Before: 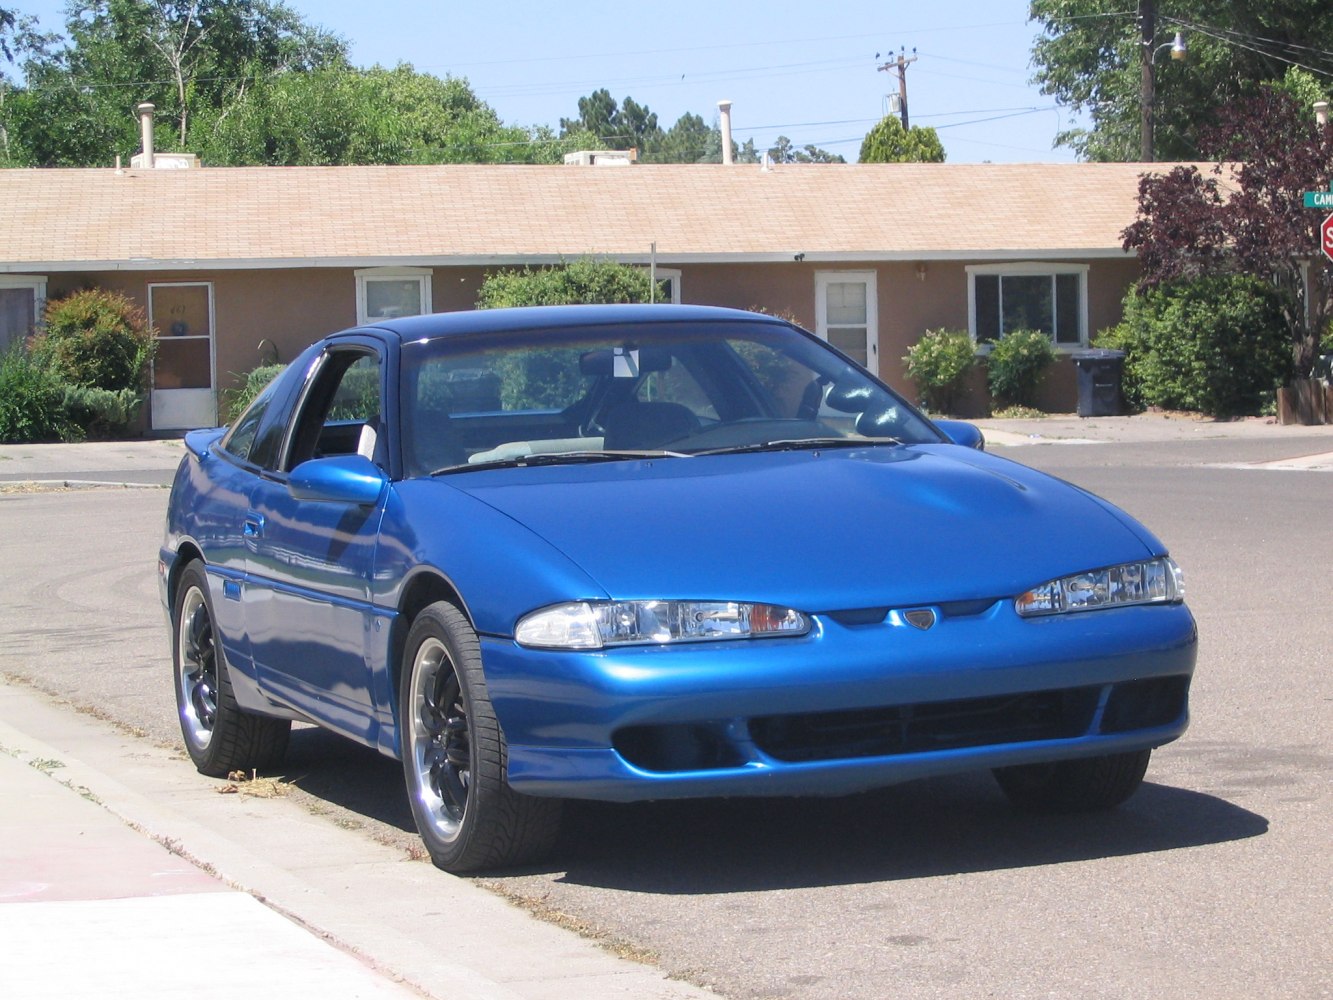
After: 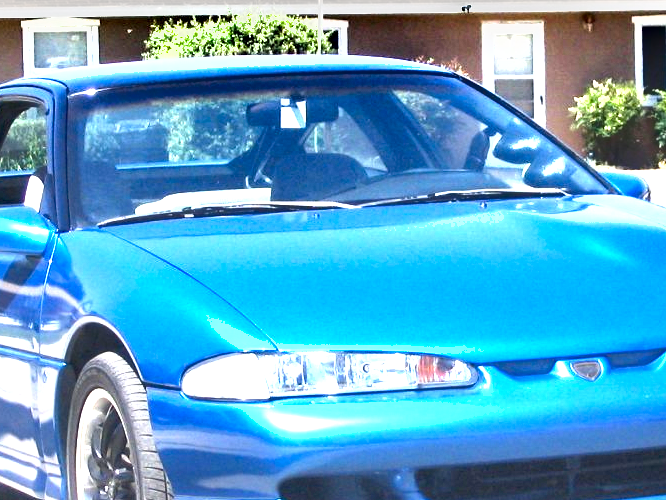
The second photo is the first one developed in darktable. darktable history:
crop: left 25%, top 25%, right 25%, bottom 25%
exposure: black level correction 0.005, exposure 2.084 EV, compensate highlight preservation false
shadows and highlights: shadows 12, white point adjustment 1.2, soften with gaussian
